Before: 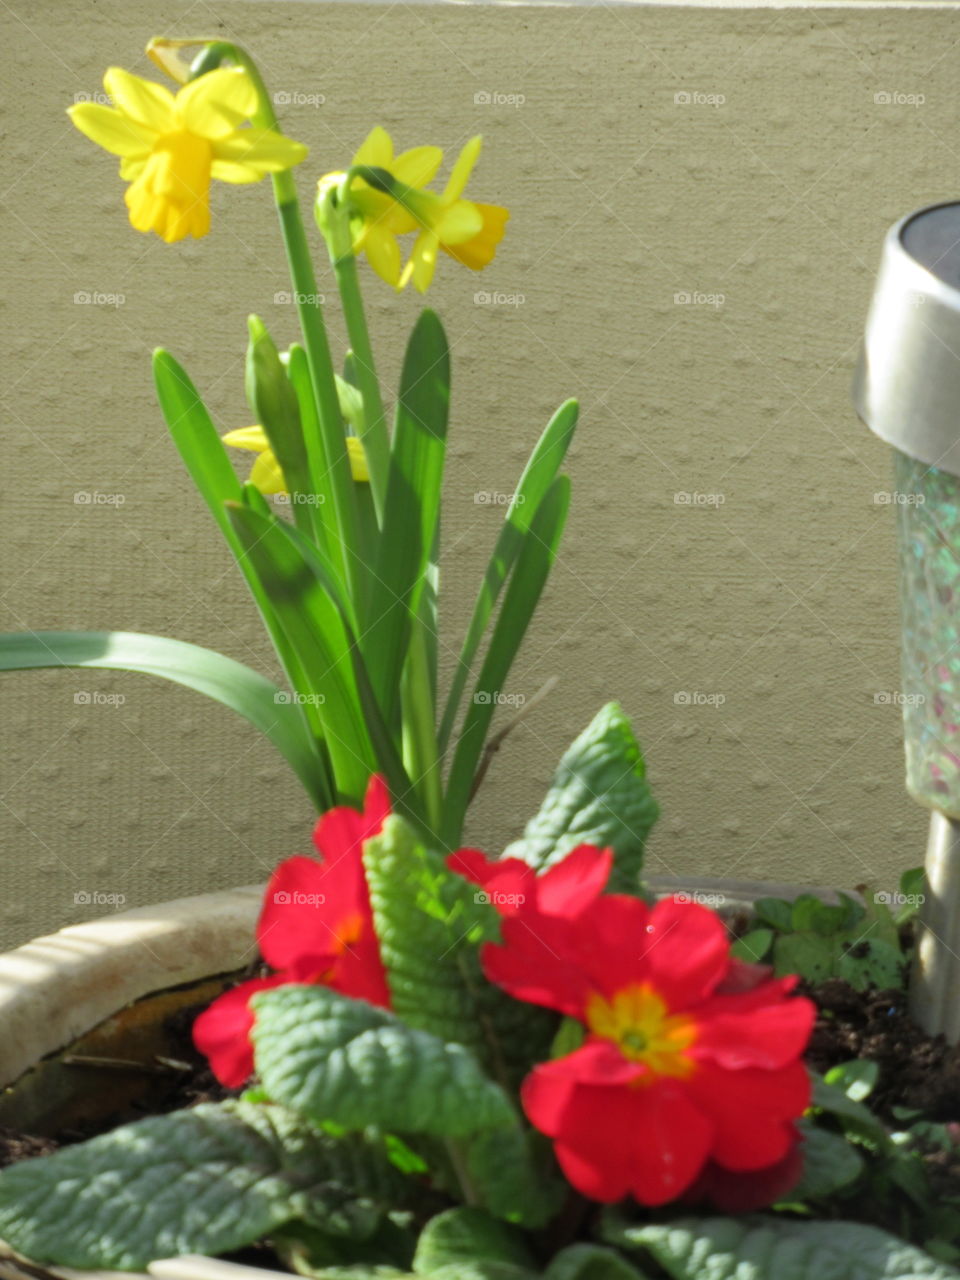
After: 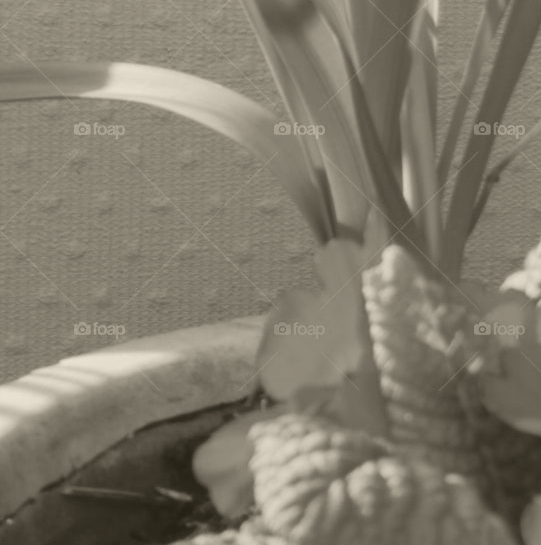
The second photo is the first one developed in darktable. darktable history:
colorize: hue 41.44°, saturation 22%, source mix 60%, lightness 10.61%
crop: top 44.483%, right 43.593%, bottom 12.892%
exposure: black level correction 0, exposure 1.125 EV, compensate exposure bias true, compensate highlight preservation false
